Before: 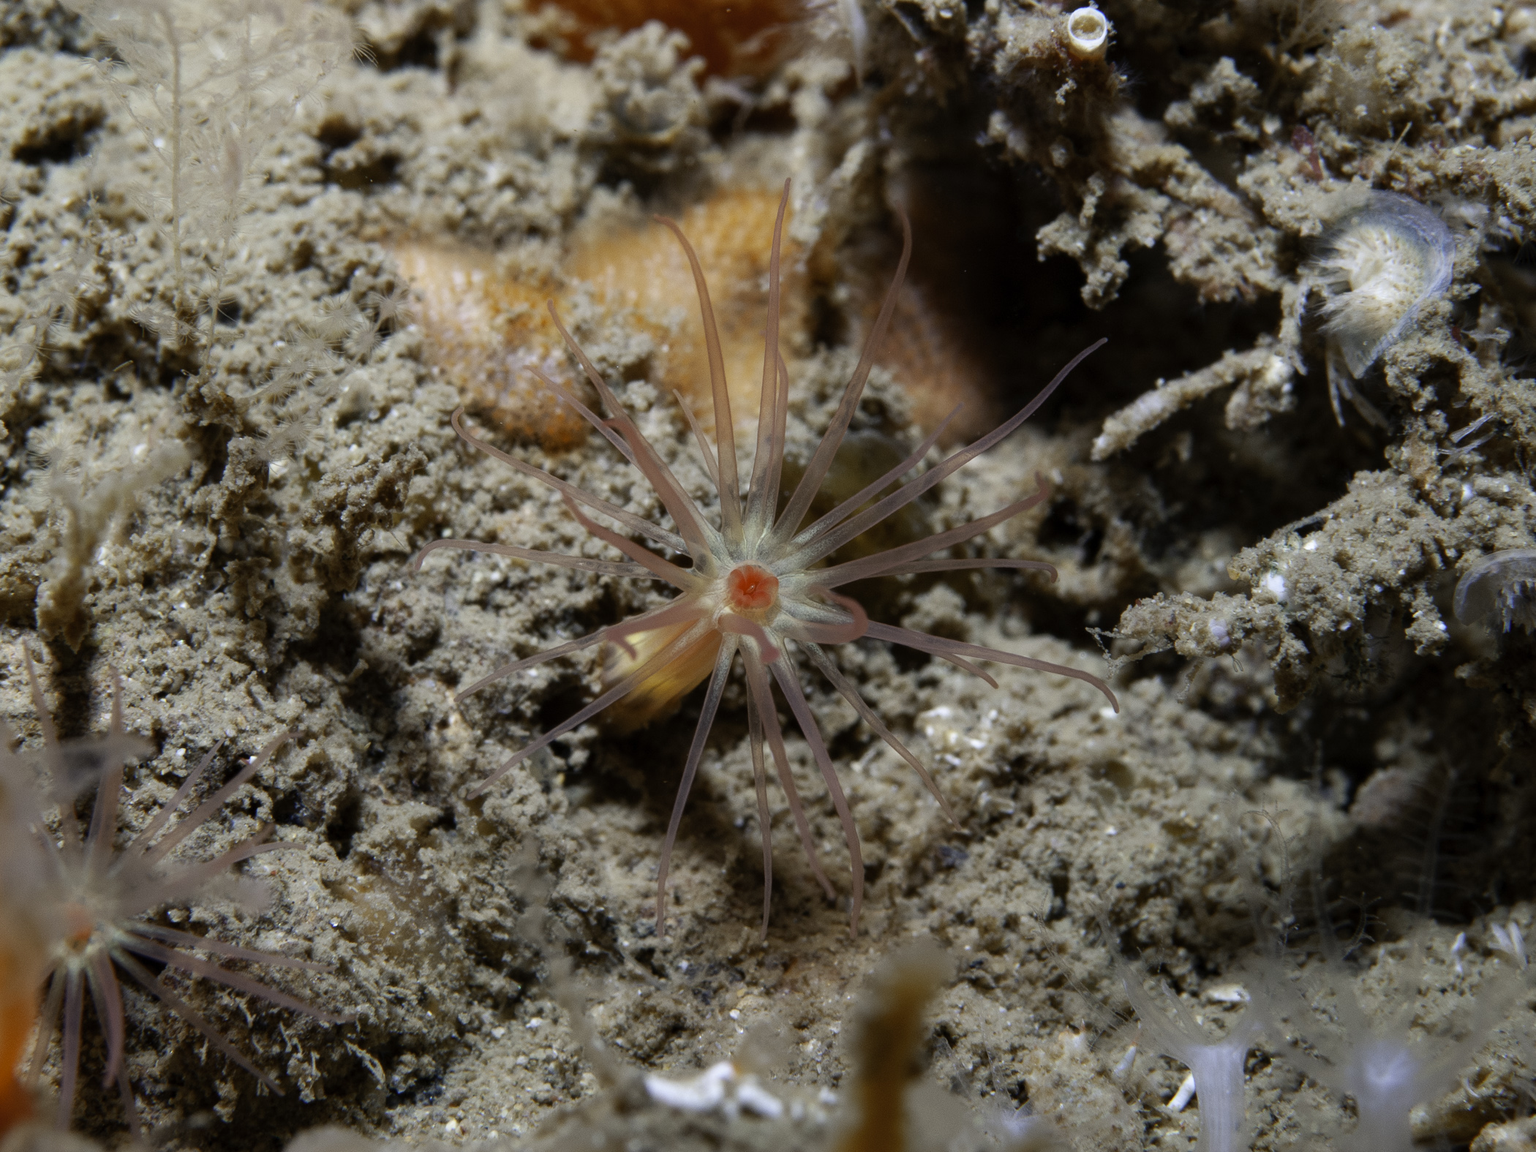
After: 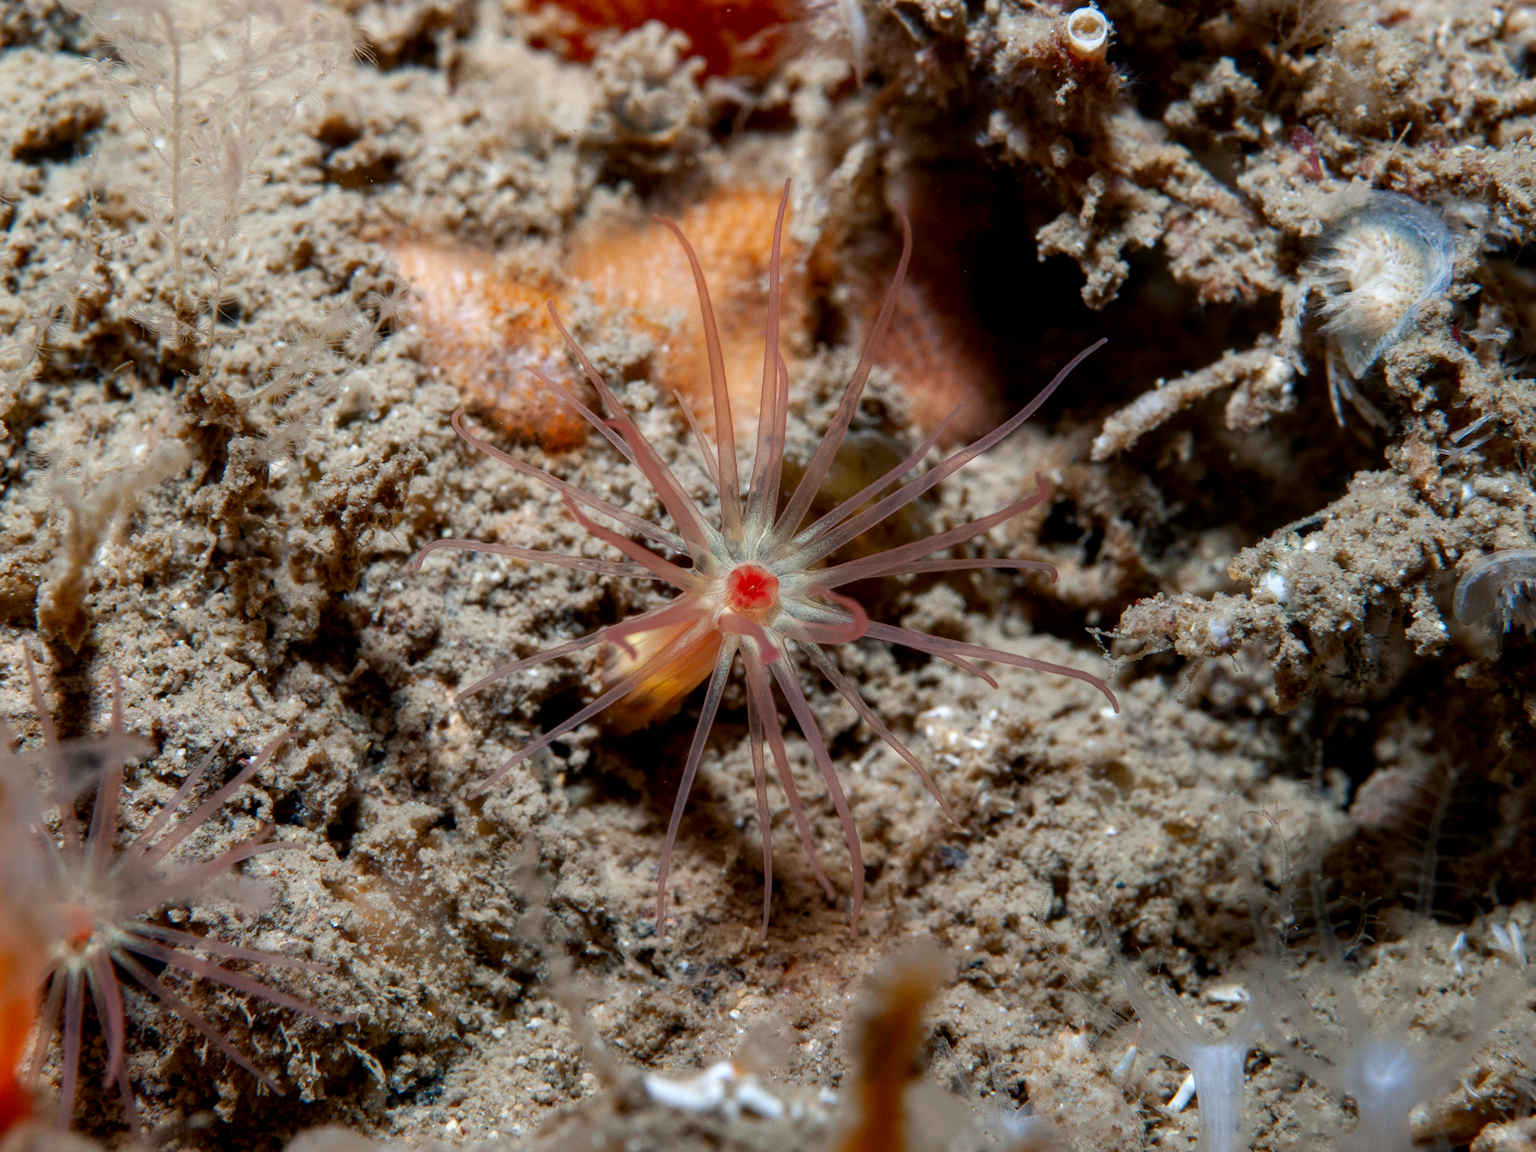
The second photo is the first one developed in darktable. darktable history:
local contrast: on, module defaults
contrast brightness saturation: contrast 0.03, brightness -0.04
